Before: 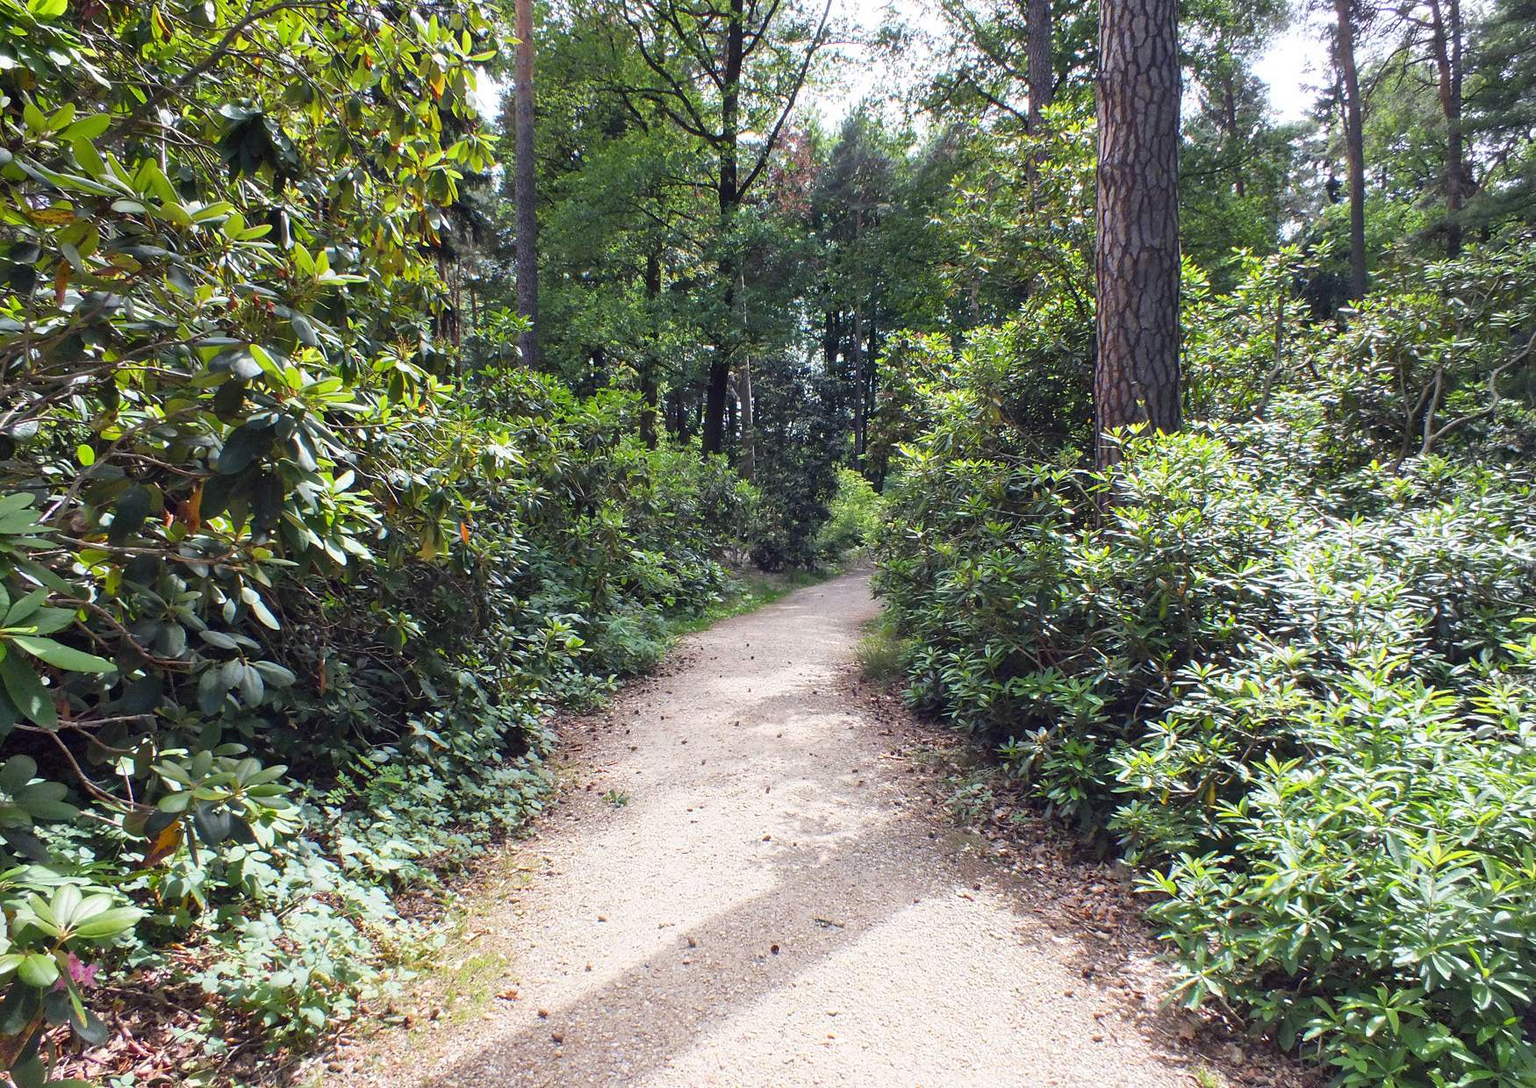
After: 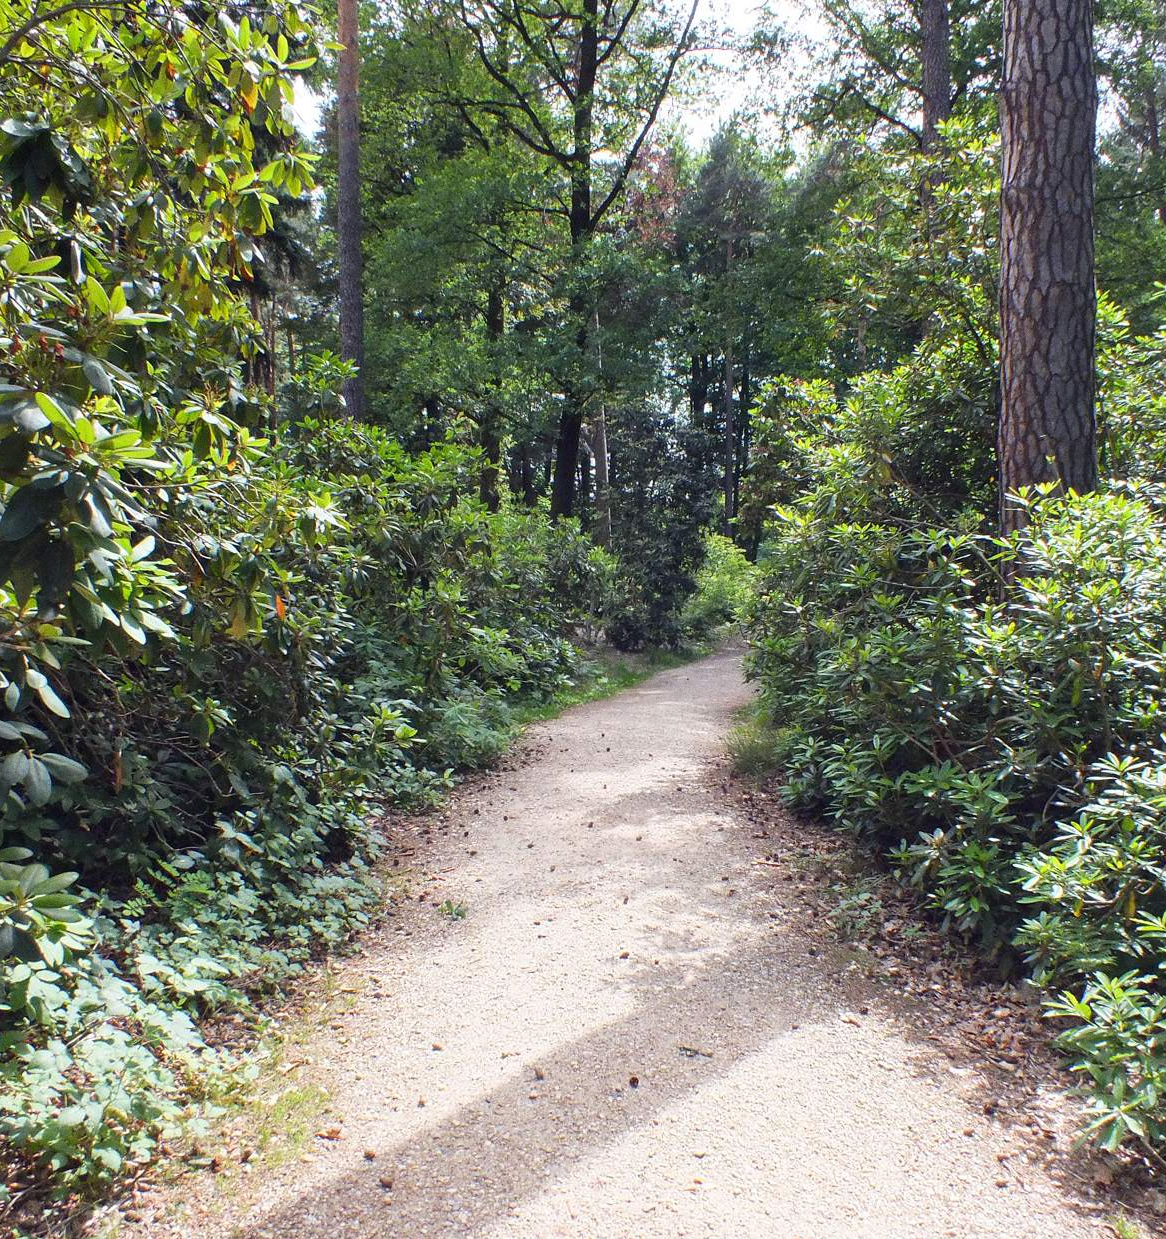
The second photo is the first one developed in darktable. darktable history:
crop and rotate: left 14.292%, right 19.041%
grain: on, module defaults
